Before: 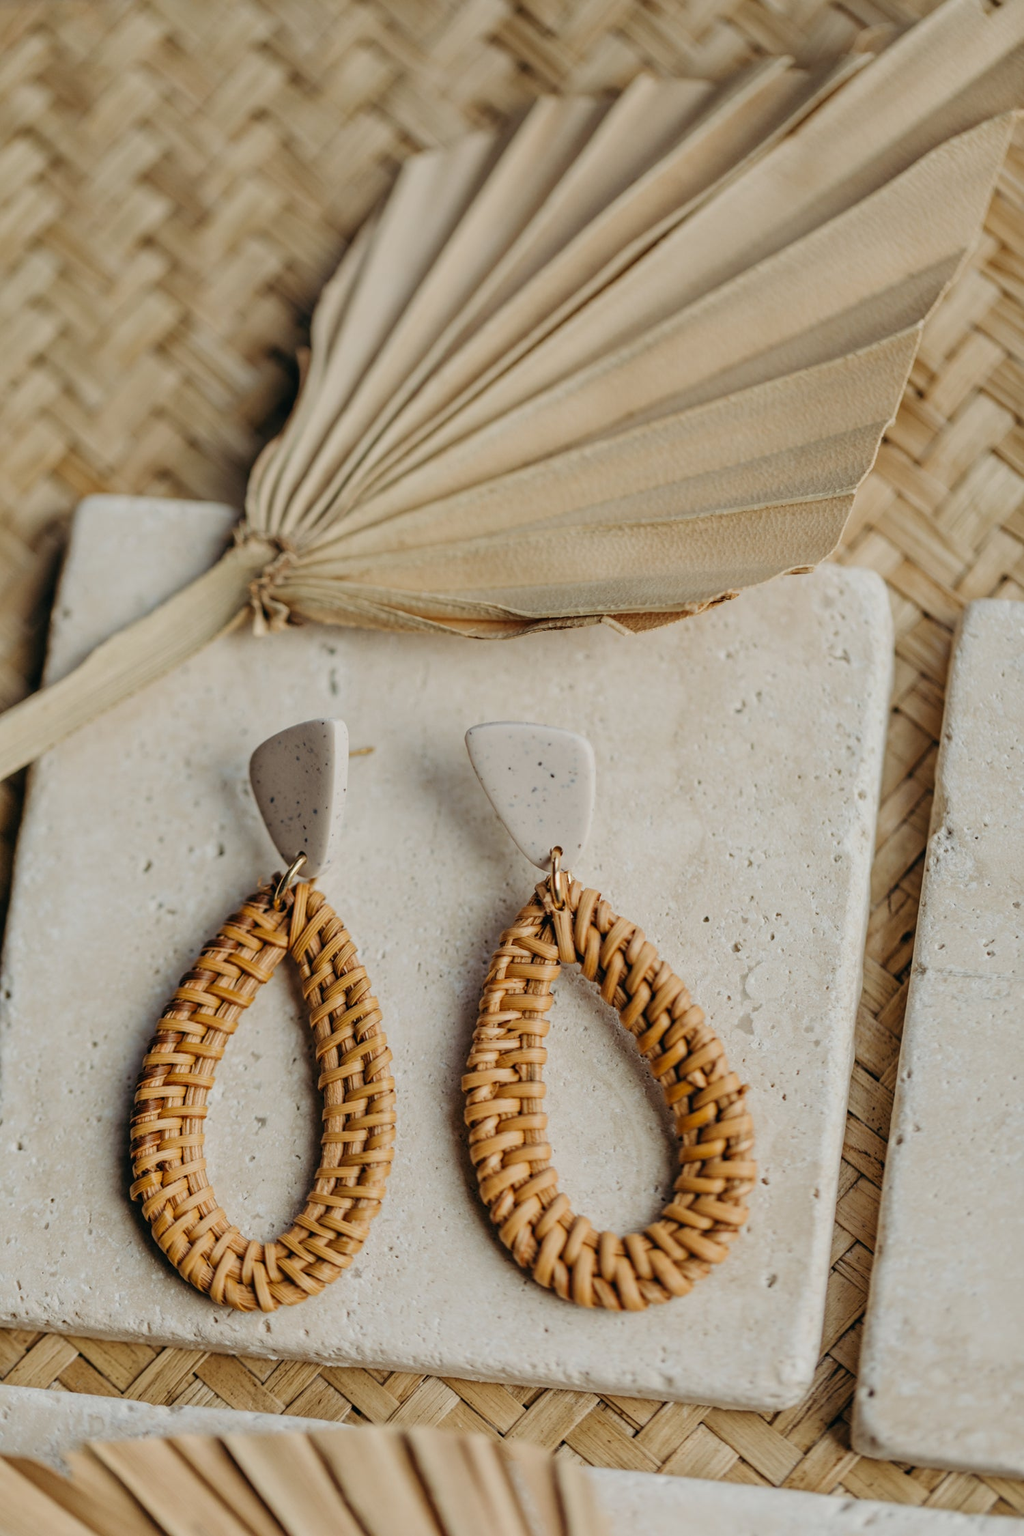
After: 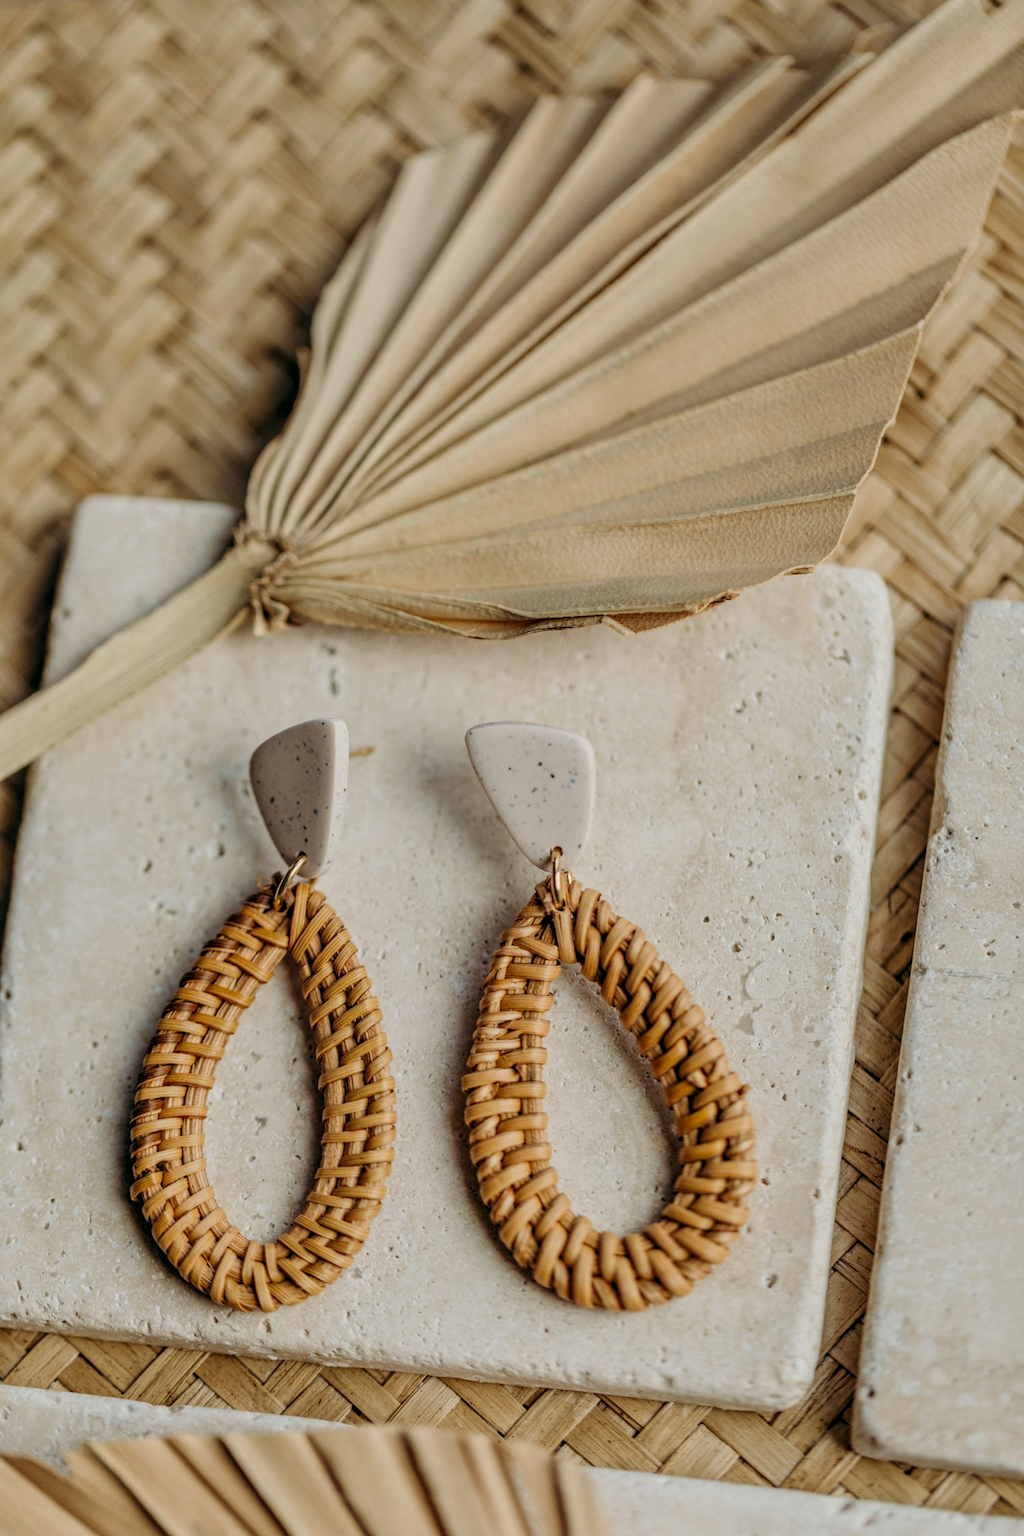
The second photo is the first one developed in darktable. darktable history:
shadows and highlights: shadows 25, highlights -25
velvia: strength 15%
local contrast: on, module defaults
